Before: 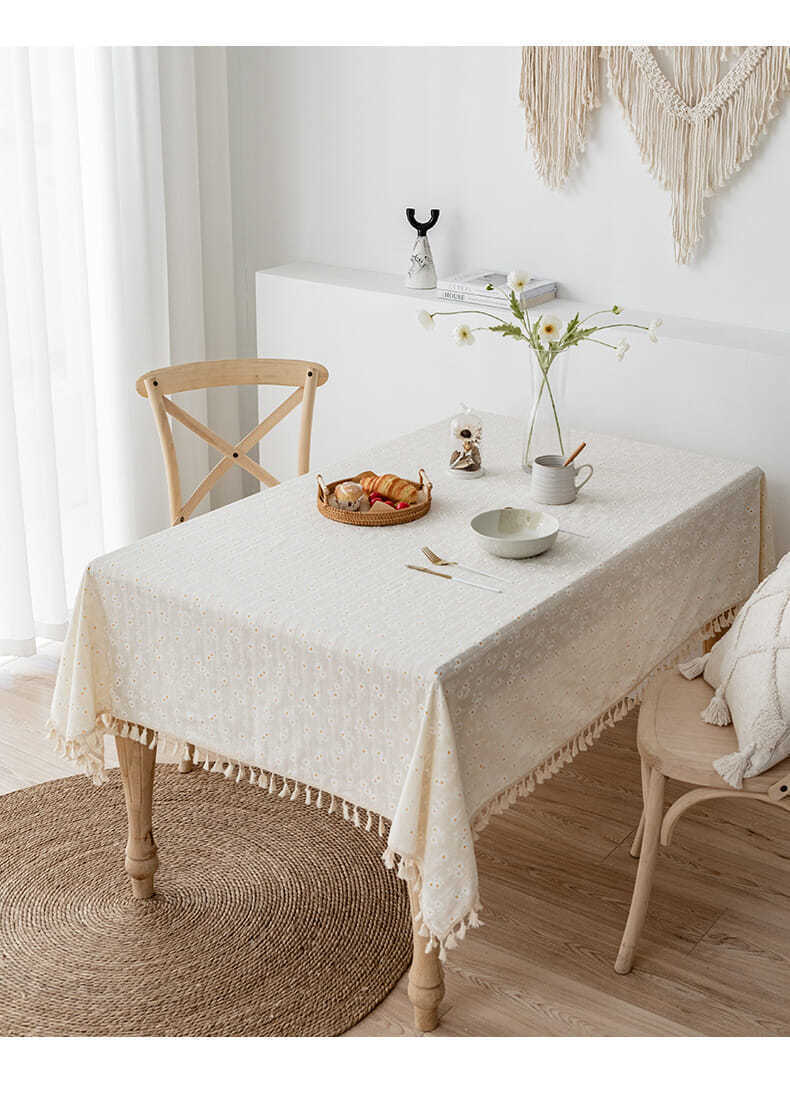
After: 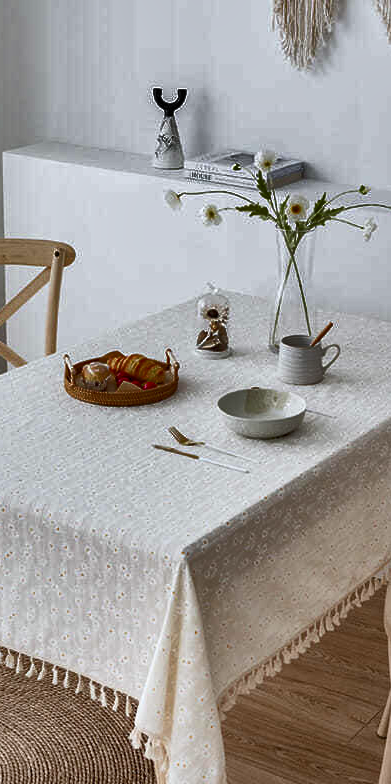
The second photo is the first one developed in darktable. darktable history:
shadows and highlights: radius 108.52, shadows 44.07, highlights -67.8, low approximation 0.01, soften with gaussian
local contrast: mode bilateral grid, contrast 20, coarseness 50, detail 150%, midtone range 0.2
white balance: red 0.98, blue 1.034
crop: left 32.075%, top 10.976%, right 18.355%, bottom 17.596%
